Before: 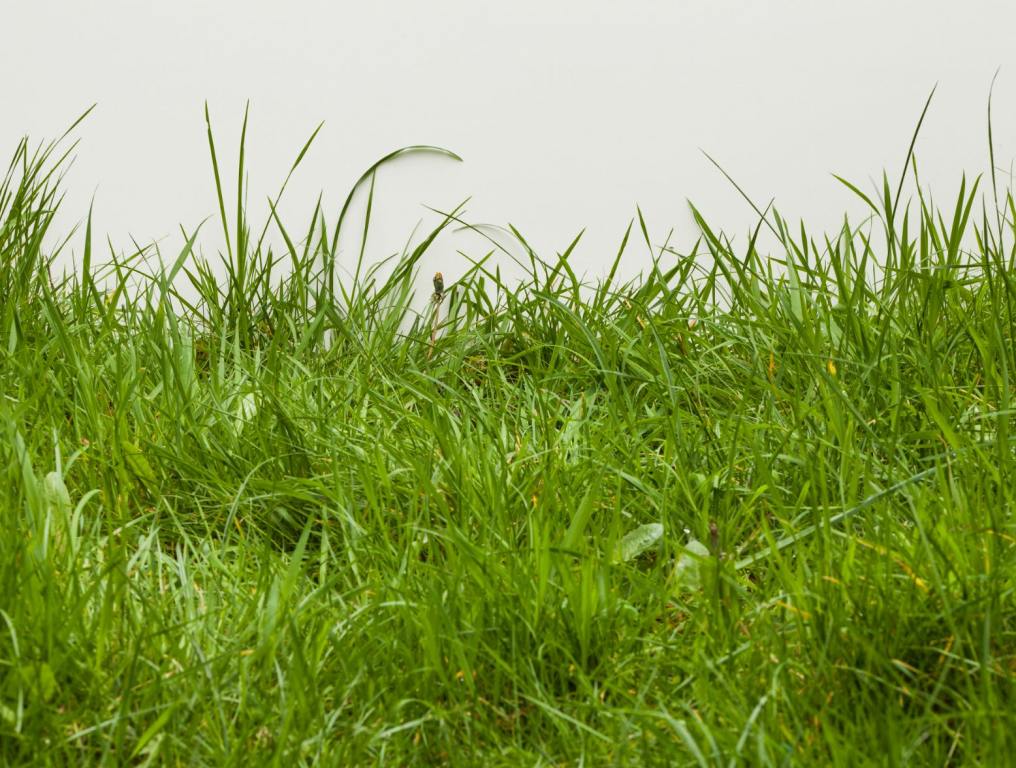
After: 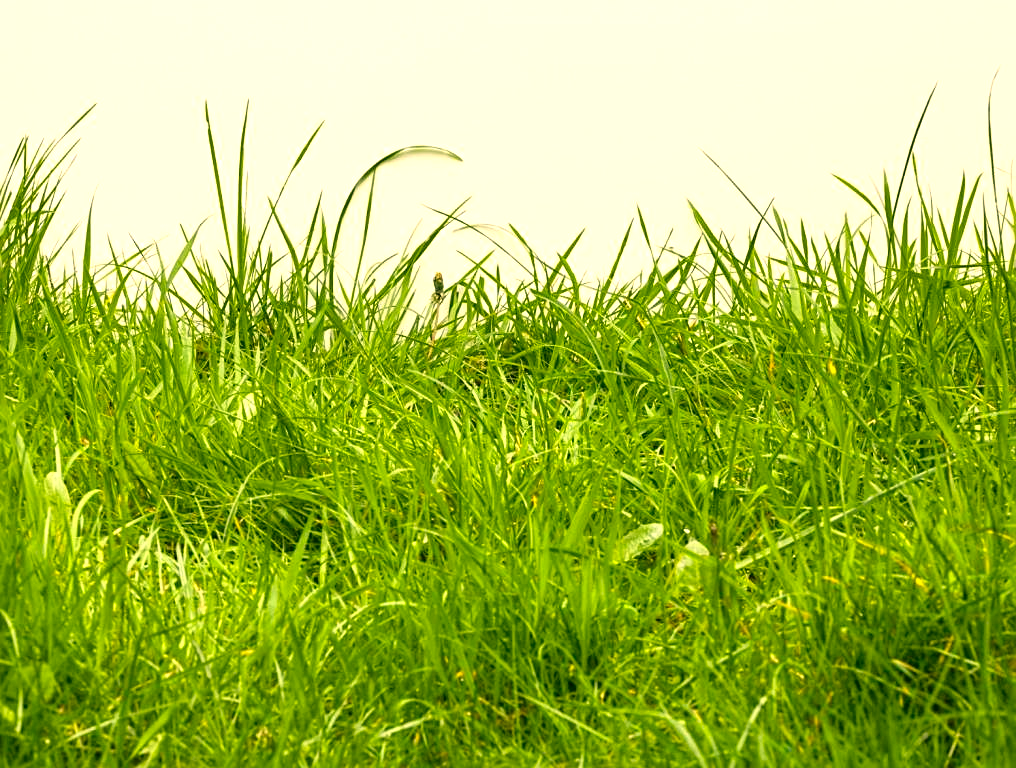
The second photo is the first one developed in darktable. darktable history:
exposure: black level correction 0, exposure 0.7 EV, compensate exposure bias true, compensate highlight preservation false
sharpen: radius 2.167, amount 0.381, threshold 0
color correction: highlights a* 5.3, highlights b* 24.26, shadows a* -15.58, shadows b* 4.02
